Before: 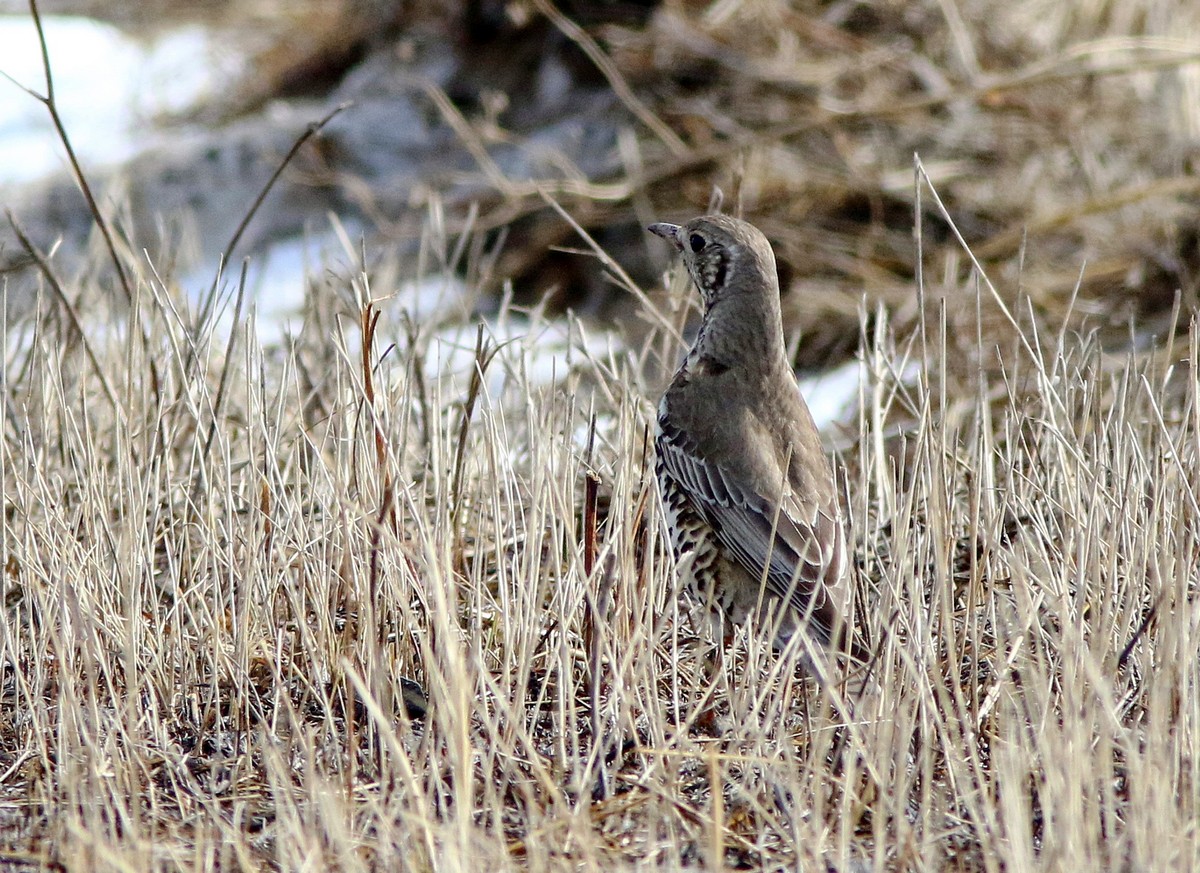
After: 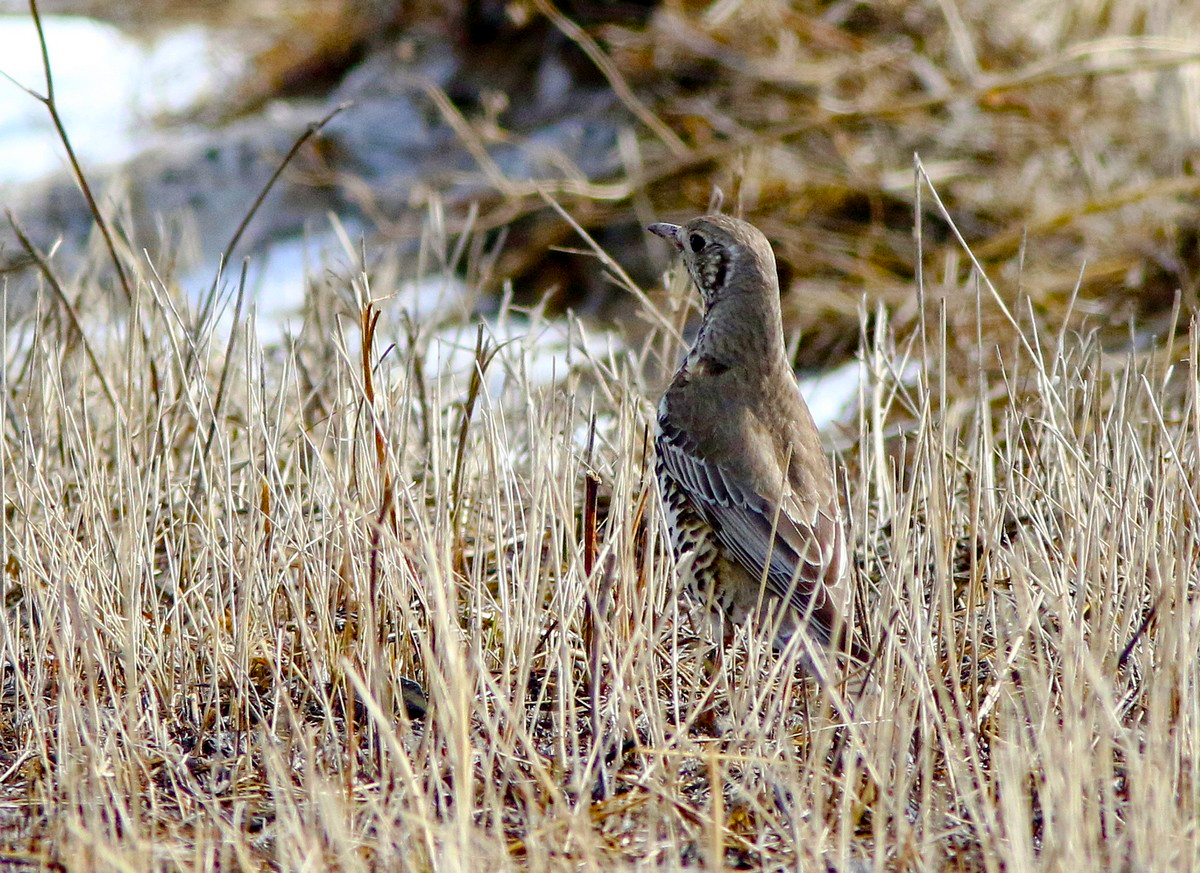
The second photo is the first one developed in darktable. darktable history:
color balance rgb: linear chroma grading › shadows -8.568%, linear chroma grading › global chroma 9.926%, perceptual saturation grading › global saturation 55.459%, perceptual saturation grading › highlights -50.421%, perceptual saturation grading › mid-tones 40.173%, perceptual saturation grading › shadows 30.598%
